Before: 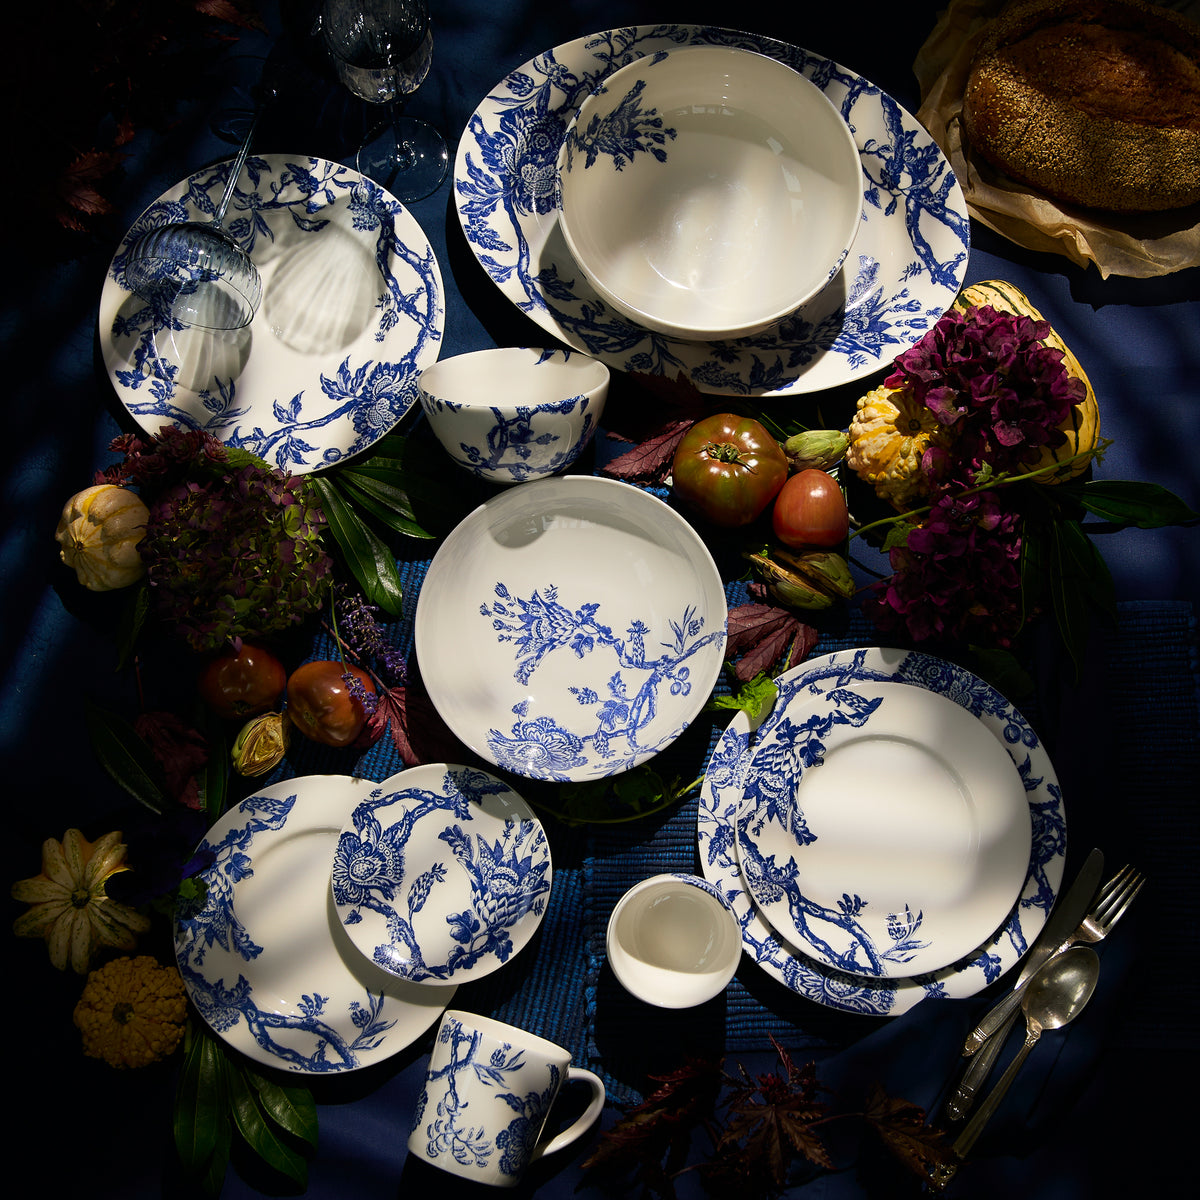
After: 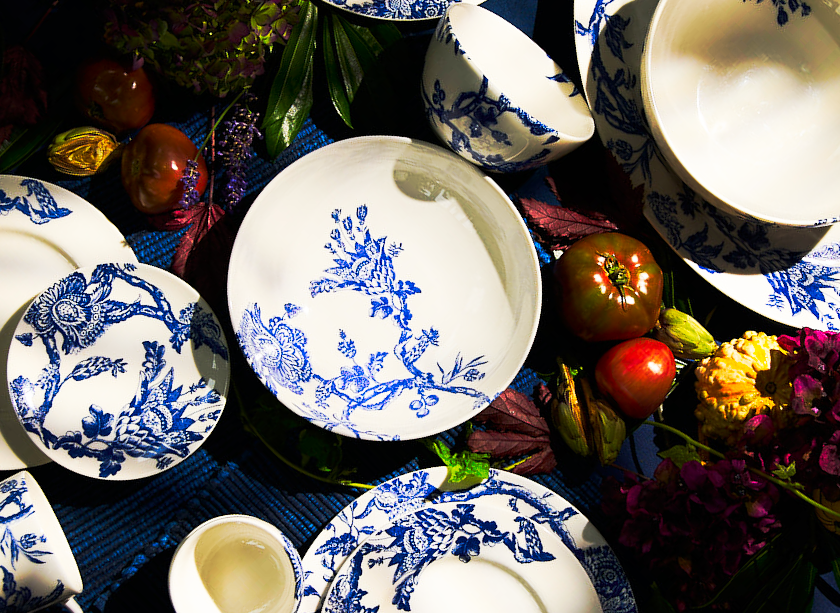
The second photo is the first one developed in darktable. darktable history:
crop and rotate: angle -45.05°, top 16.008%, right 0.971%, bottom 11.693%
contrast brightness saturation: saturation 0.125
exposure: compensate highlight preservation false
tone curve: curves: ch0 [(0, 0) (0.003, 0.003) (0.011, 0.008) (0.025, 0.018) (0.044, 0.04) (0.069, 0.062) (0.1, 0.09) (0.136, 0.121) (0.177, 0.158) (0.224, 0.197) (0.277, 0.255) (0.335, 0.314) (0.399, 0.391) (0.468, 0.496) (0.543, 0.683) (0.623, 0.801) (0.709, 0.883) (0.801, 0.94) (0.898, 0.984) (1, 1)], preserve colors none
